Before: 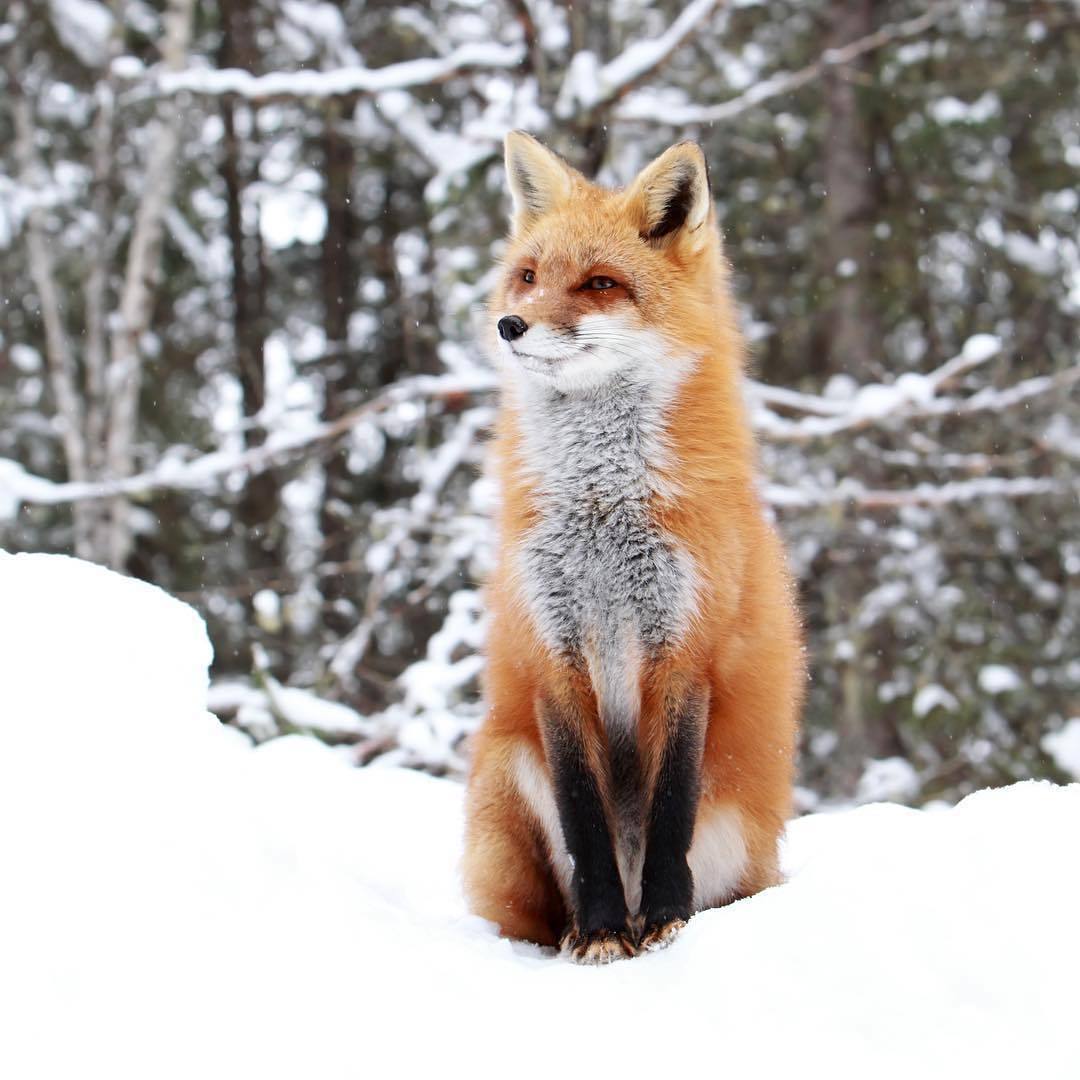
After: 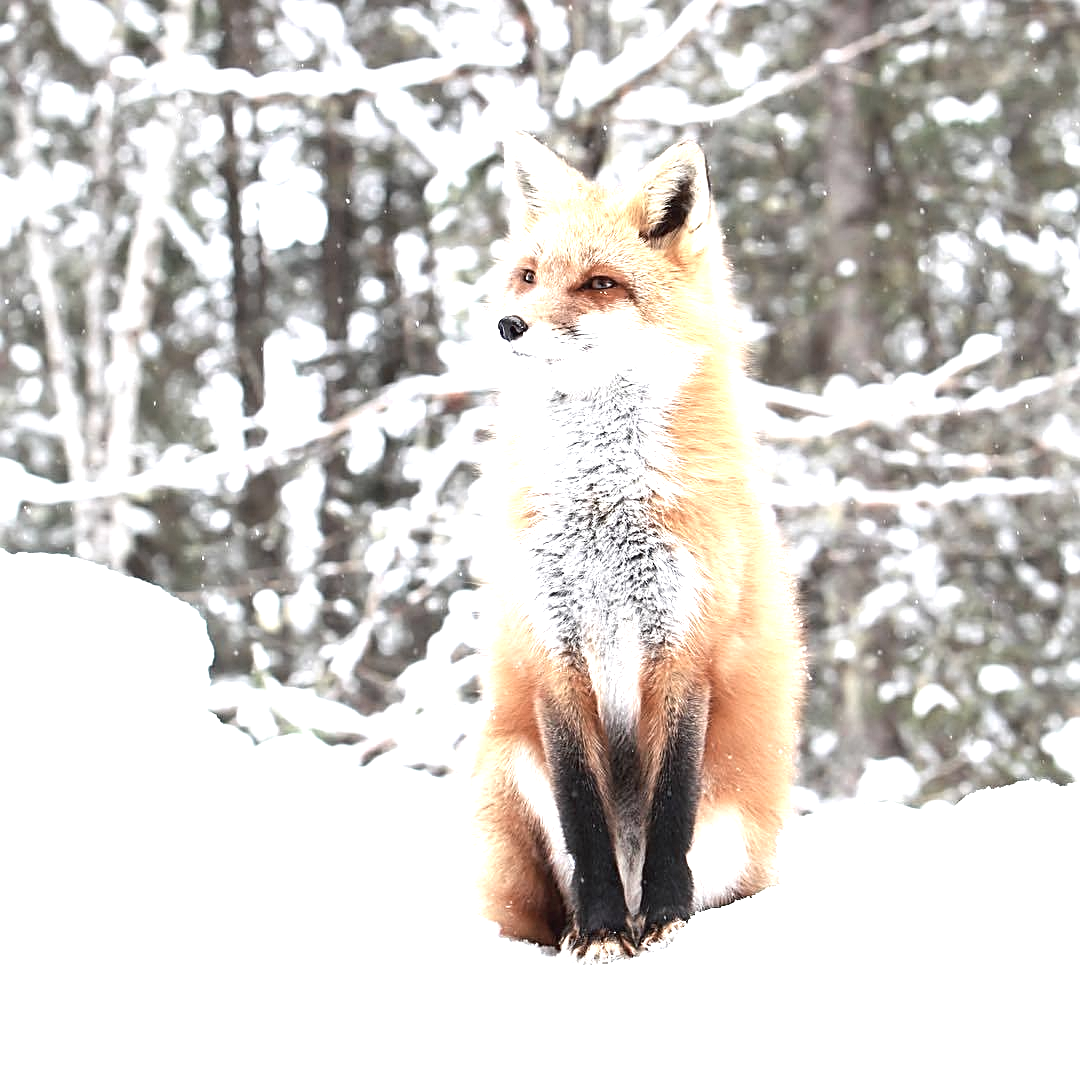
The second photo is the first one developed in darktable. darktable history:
exposure: black level correction 0, exposure 1.45 EV, compensate exposure bias true, compensate highlight preservation false
sharpen: on, module defaults
contrast brightness saturation: contrast -0.05, saturation -0.41
